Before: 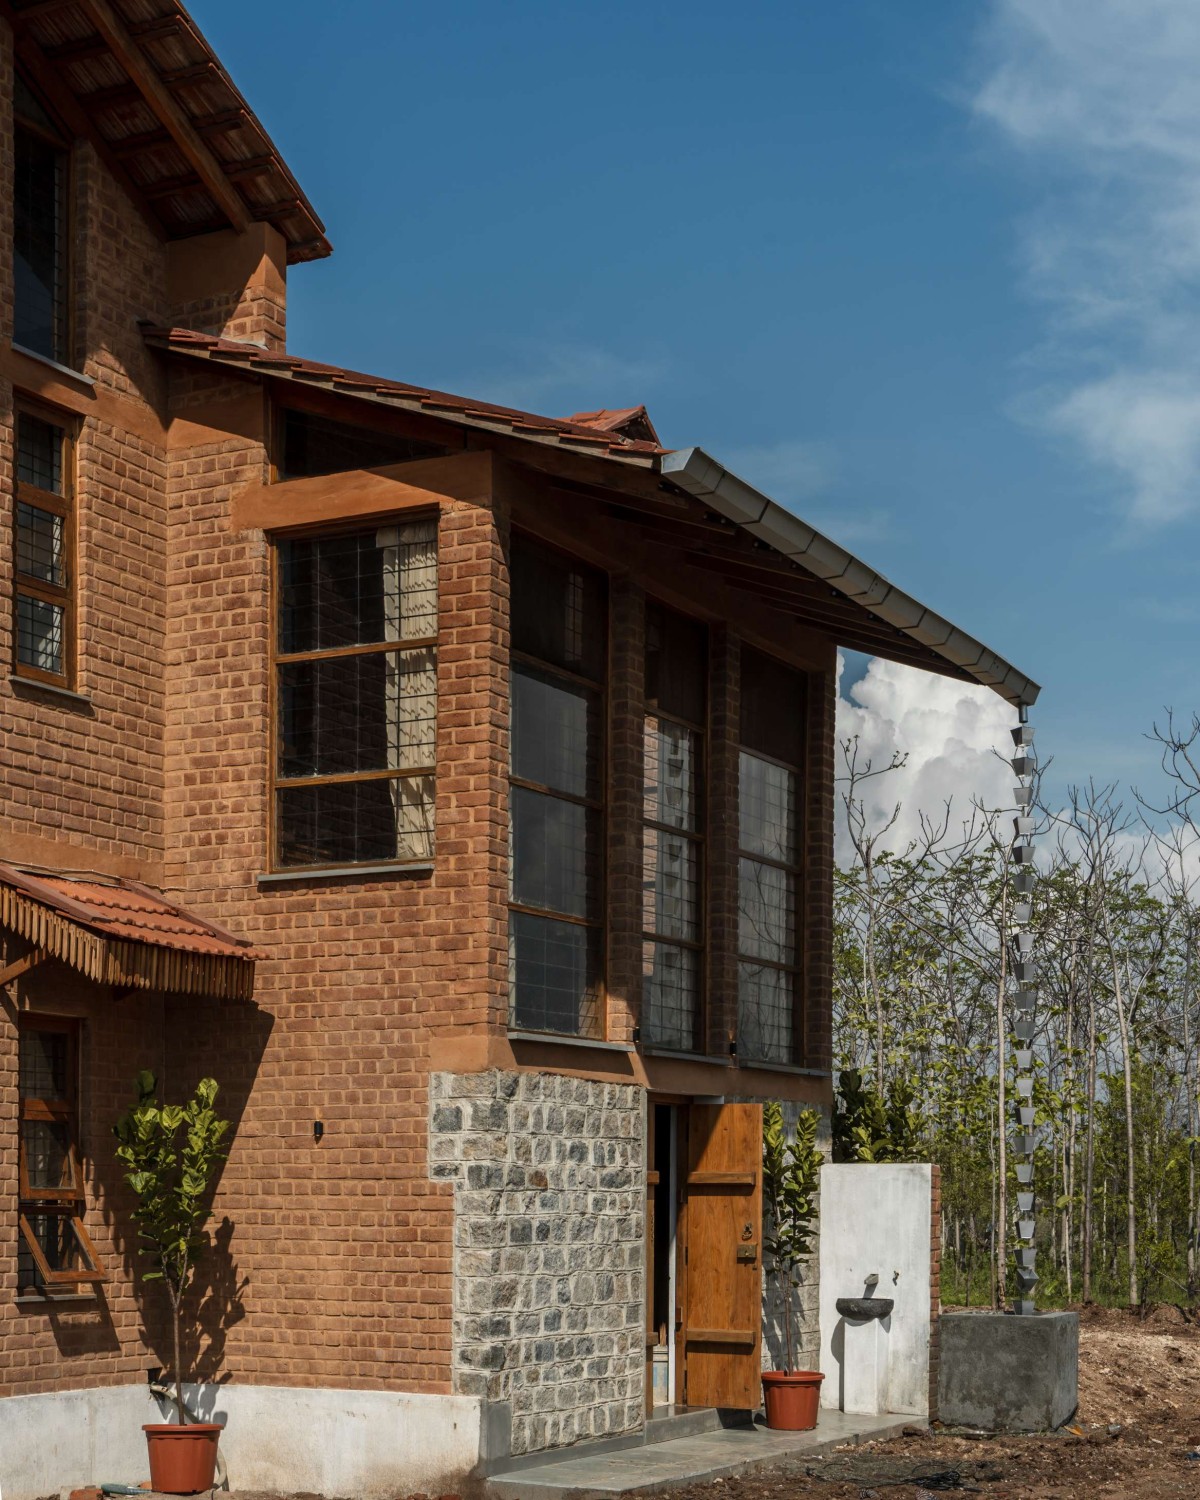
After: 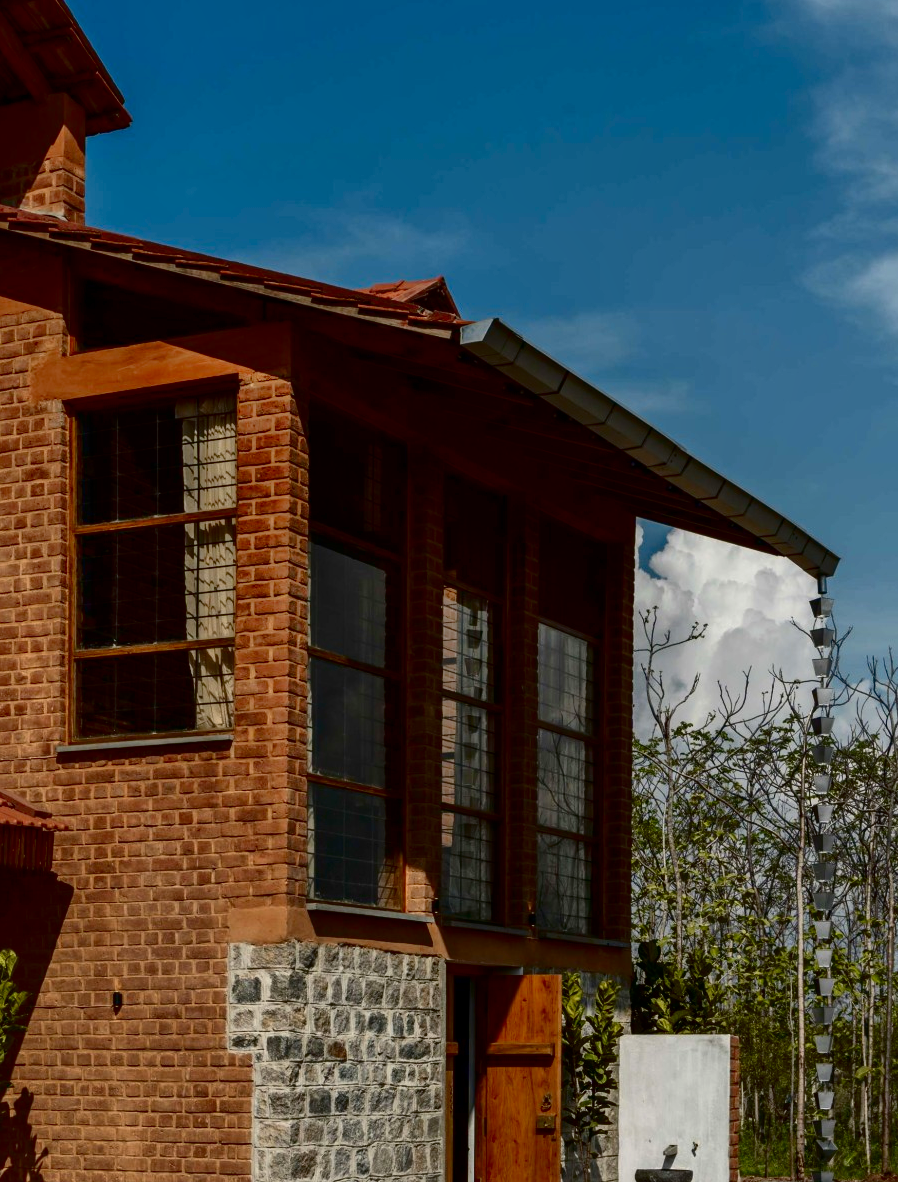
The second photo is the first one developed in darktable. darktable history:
shadows and highlights: on, module defaults
contrast brightness saturation: contrast 0.24, brightness -0.24, saturation 0.14
crop: left 16.768%, top 8.653%, right 8.362%, bottom 12.485%
